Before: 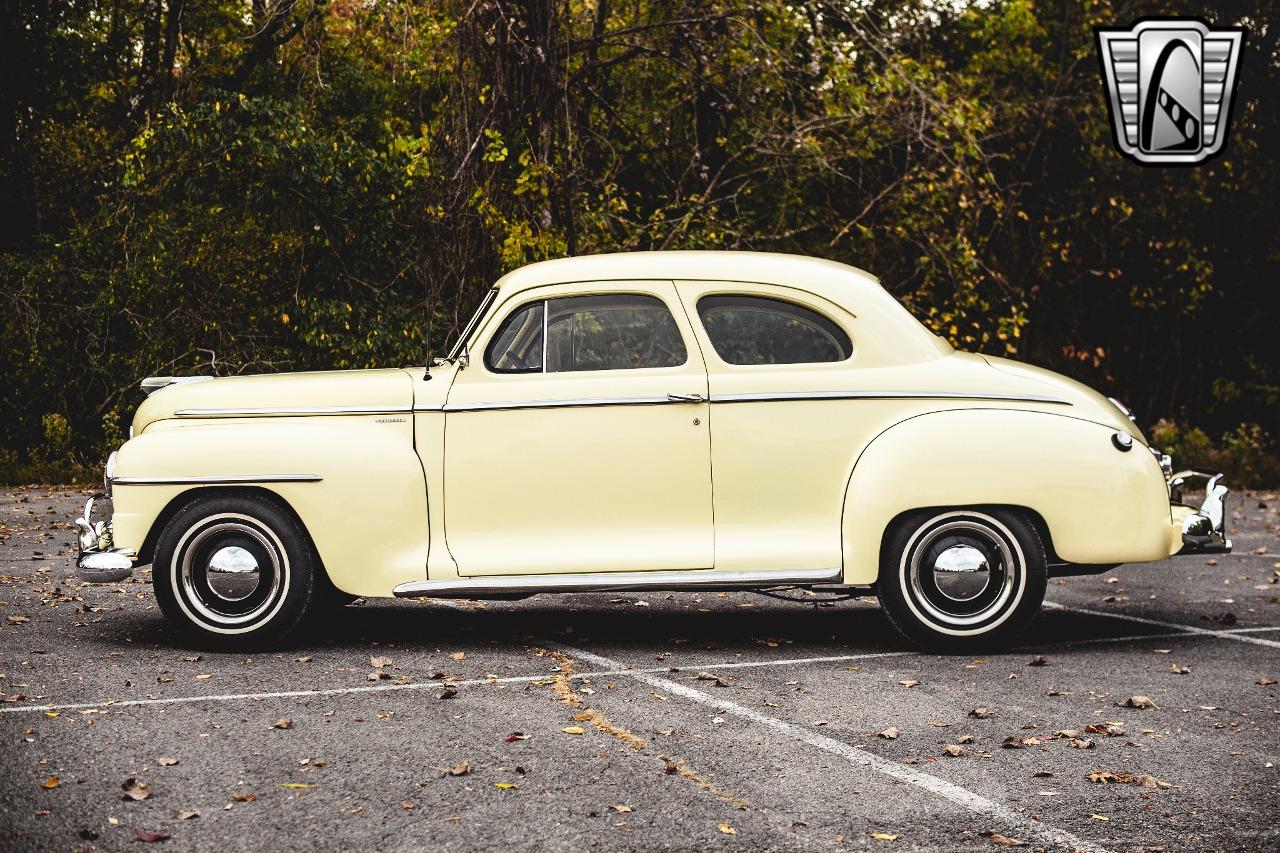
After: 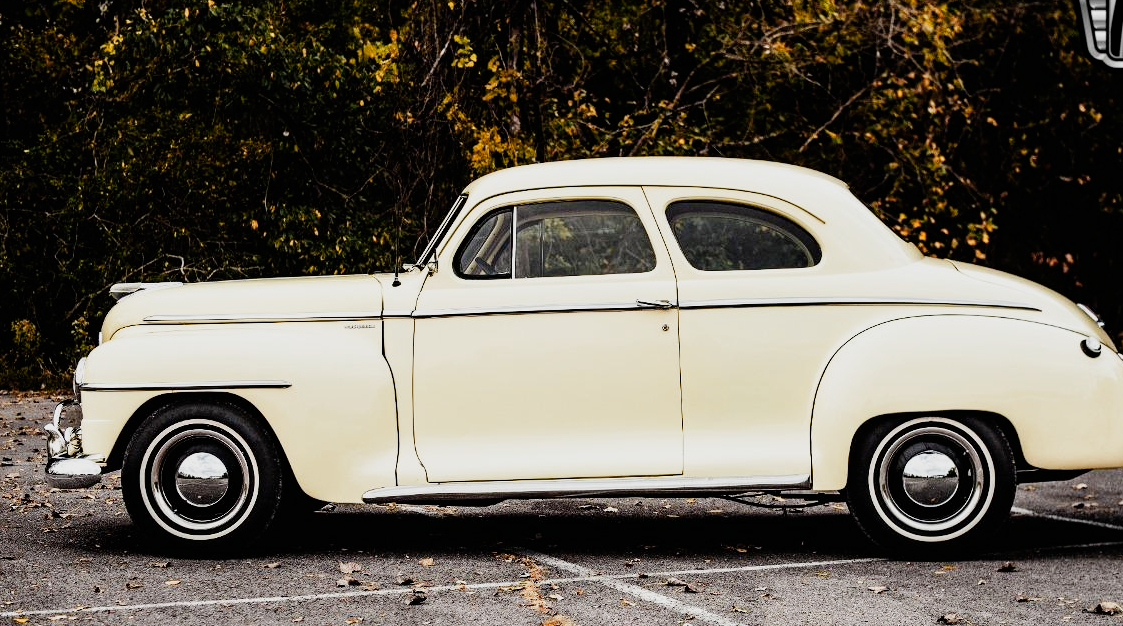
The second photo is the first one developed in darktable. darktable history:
filmic rgb: black relative exposure -7.5 EV, white relative exposure 4.99 EV, hardness 3.31, contrast 1.298, add noise in highlights 0.002, preserve chrominance no, color science v3 (2019), use custom middle-gray values true, contrast in highlights soft
color zones: curves: ch1 [(0, 0.455) (0.063, 0.455) (0.286, 0.495) (0.429, 0.5) (0.571, 0.5) (0.714, 0.5) (0.857, 0.5) (1, 0.455)]; ch2 [(0, 0.532) (0.063, 0.521) (0.233, 0.447) (0.429, 0.489) (0.571, 0.5) (0.714, 0.5) (0.857, 0.5) (1, 0.532)]
crop and rotate: left 2.467%, top 11.037%, right 9.741%, bottom 15.536%
